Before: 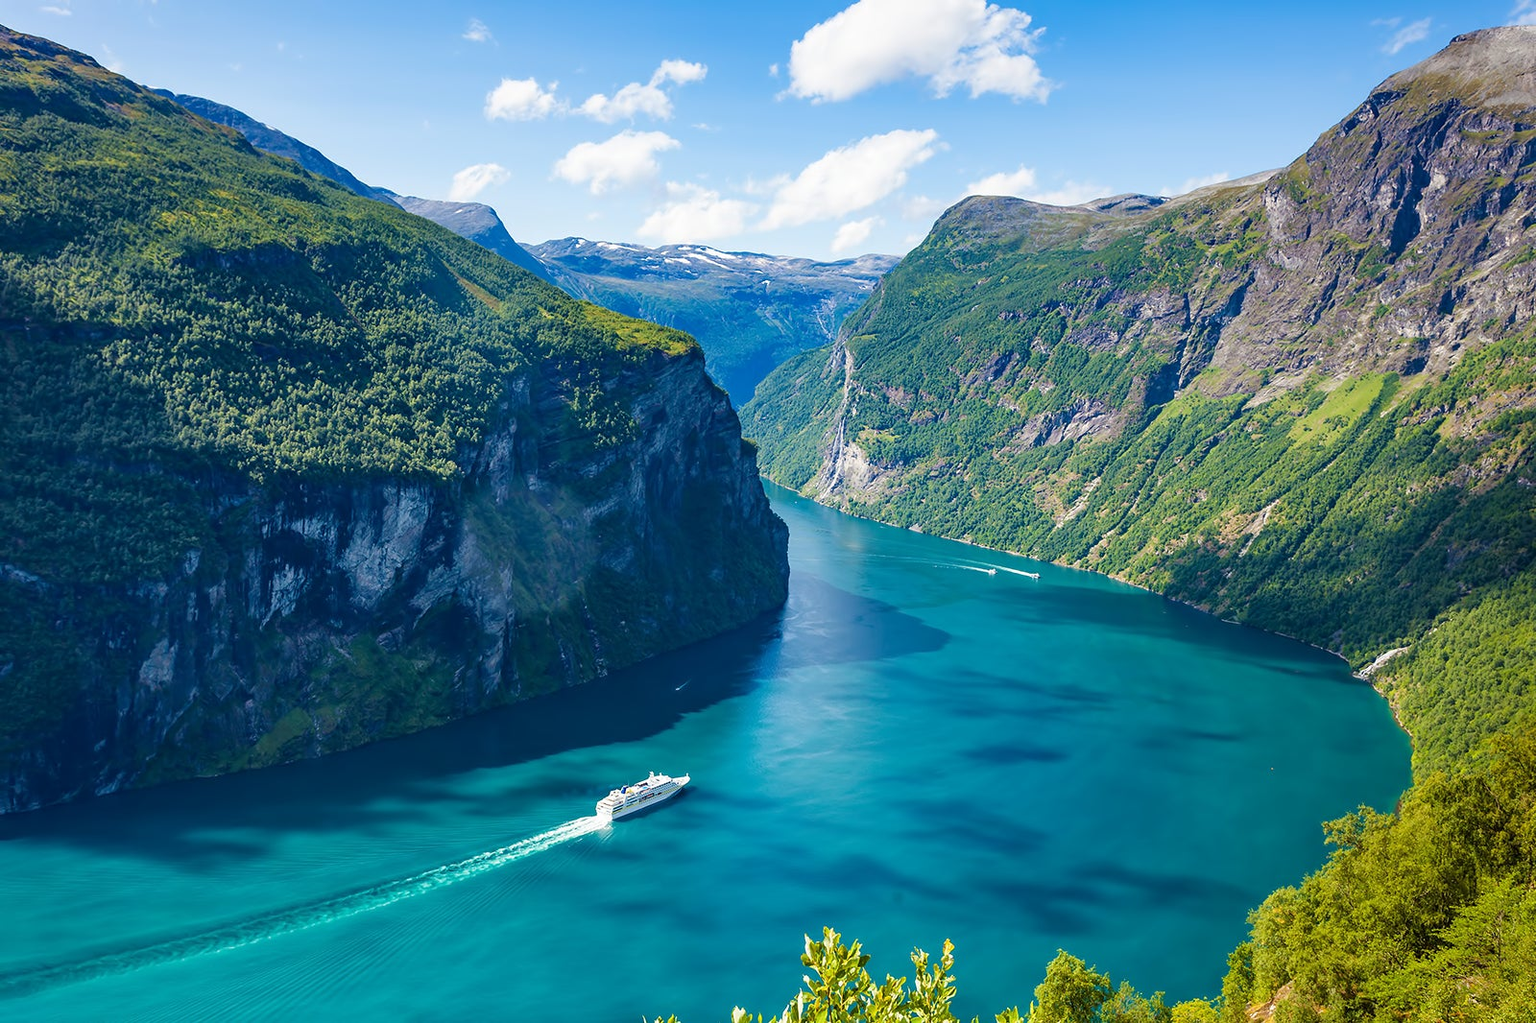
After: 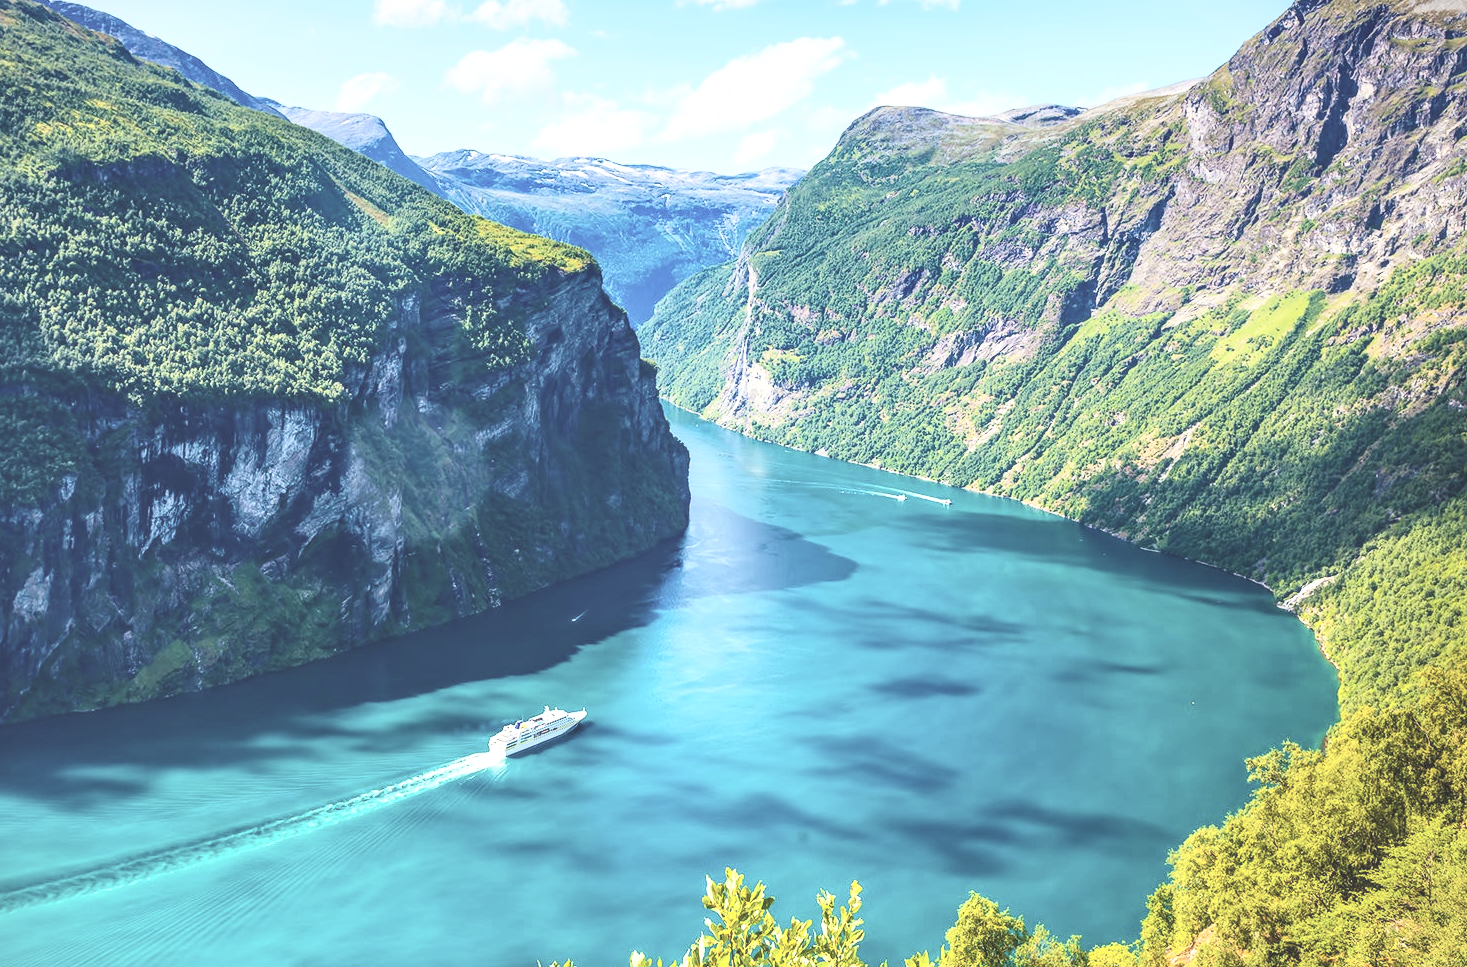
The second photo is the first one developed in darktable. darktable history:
crop and rotate: left 8.262%, top 9.226%
color balance rgb: perceptual saturation grading › global saturation 20%, global vibrance 20%
vignetting: fall-off start 100%, fall-off radius 71%, brightness -0.434, saturation -0.2, width/height ratio 1.178, dithering 8-bit output, unbound false
contrast brightness saturation: contrast 0.43, brightness 0.56, saturation -0.19
local contrast: on, module defaults
color balance: lift [1.01, 1, 1, 1], gamma [1.097, 1, 1, 1], gain [0.85, 1, 1, 1]
